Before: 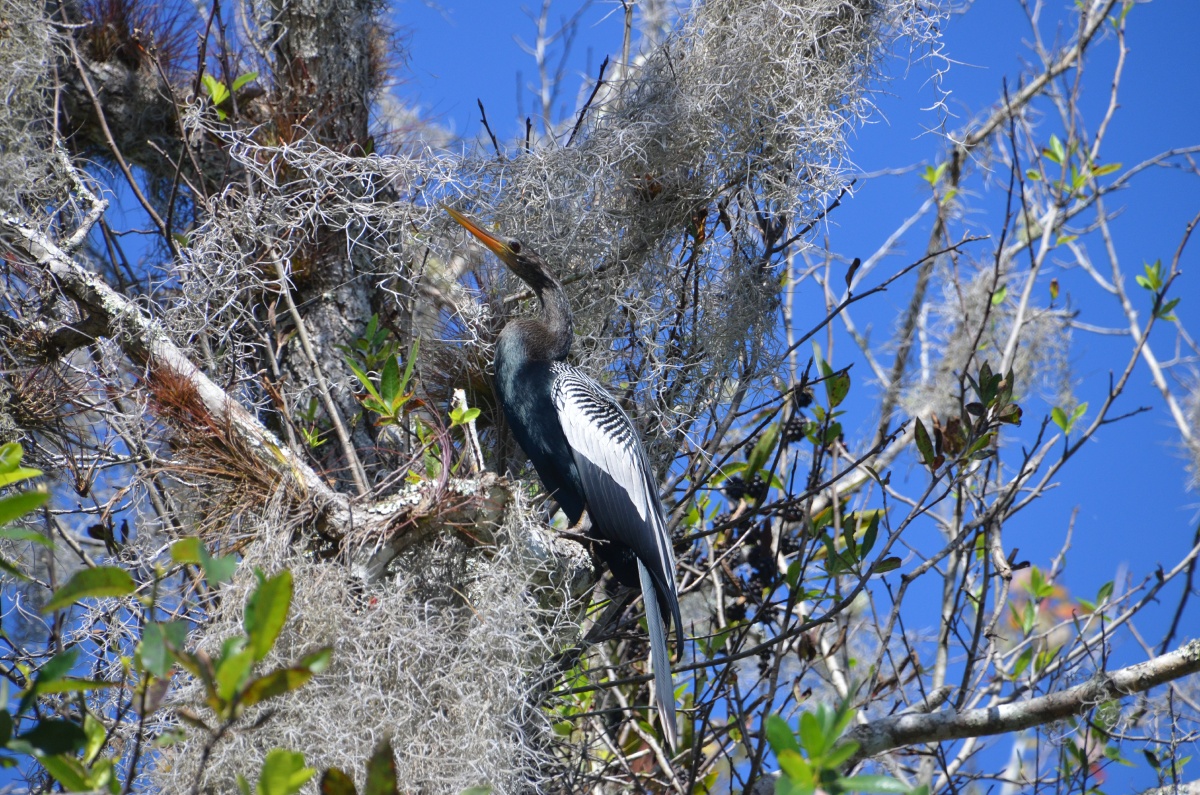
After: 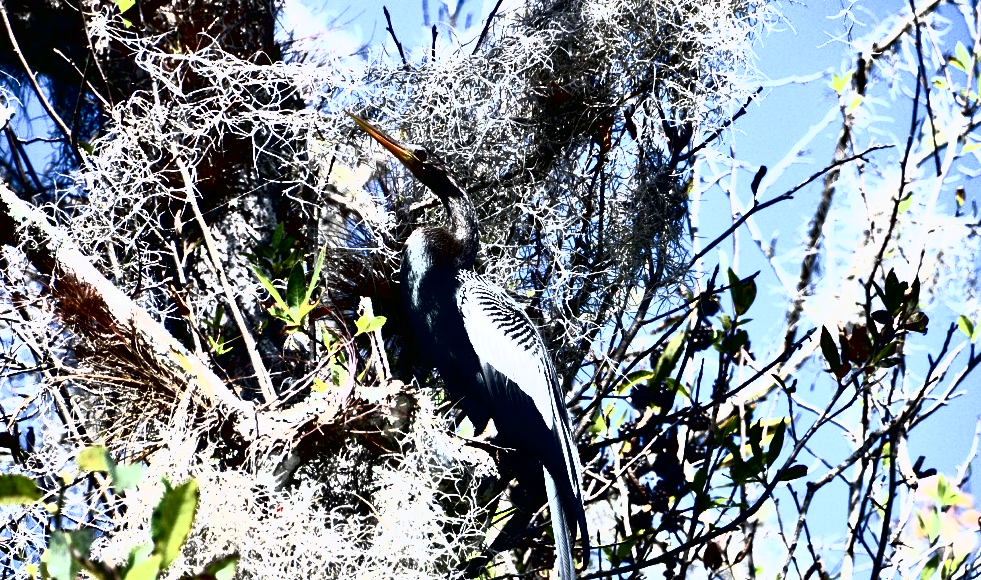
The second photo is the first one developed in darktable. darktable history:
tone curve: curves: ch0 [(0, 0) (0.003, 0.001) (0.011, 0.003) (0.025, 0.003) (0.044, 0.003) (0.069, 0.003) (0.1, 0.006) (0.136, 0.007) (0.177, 0.009) (0.224, 0.007) (0.277, 0.026) (0.335, 0.126) (0.399, 0.254) (0.468, 0.493) (0.543, 0.892) (0.623, 0.984) (0.709, 0.979) (0.801, 0.979) (0.898, 0.982) (1, 1)], color space Lab, independent channels, preserve colors none
crop: left 7.908%, top 11.574%, right 10.308%, bottom 15.406%
